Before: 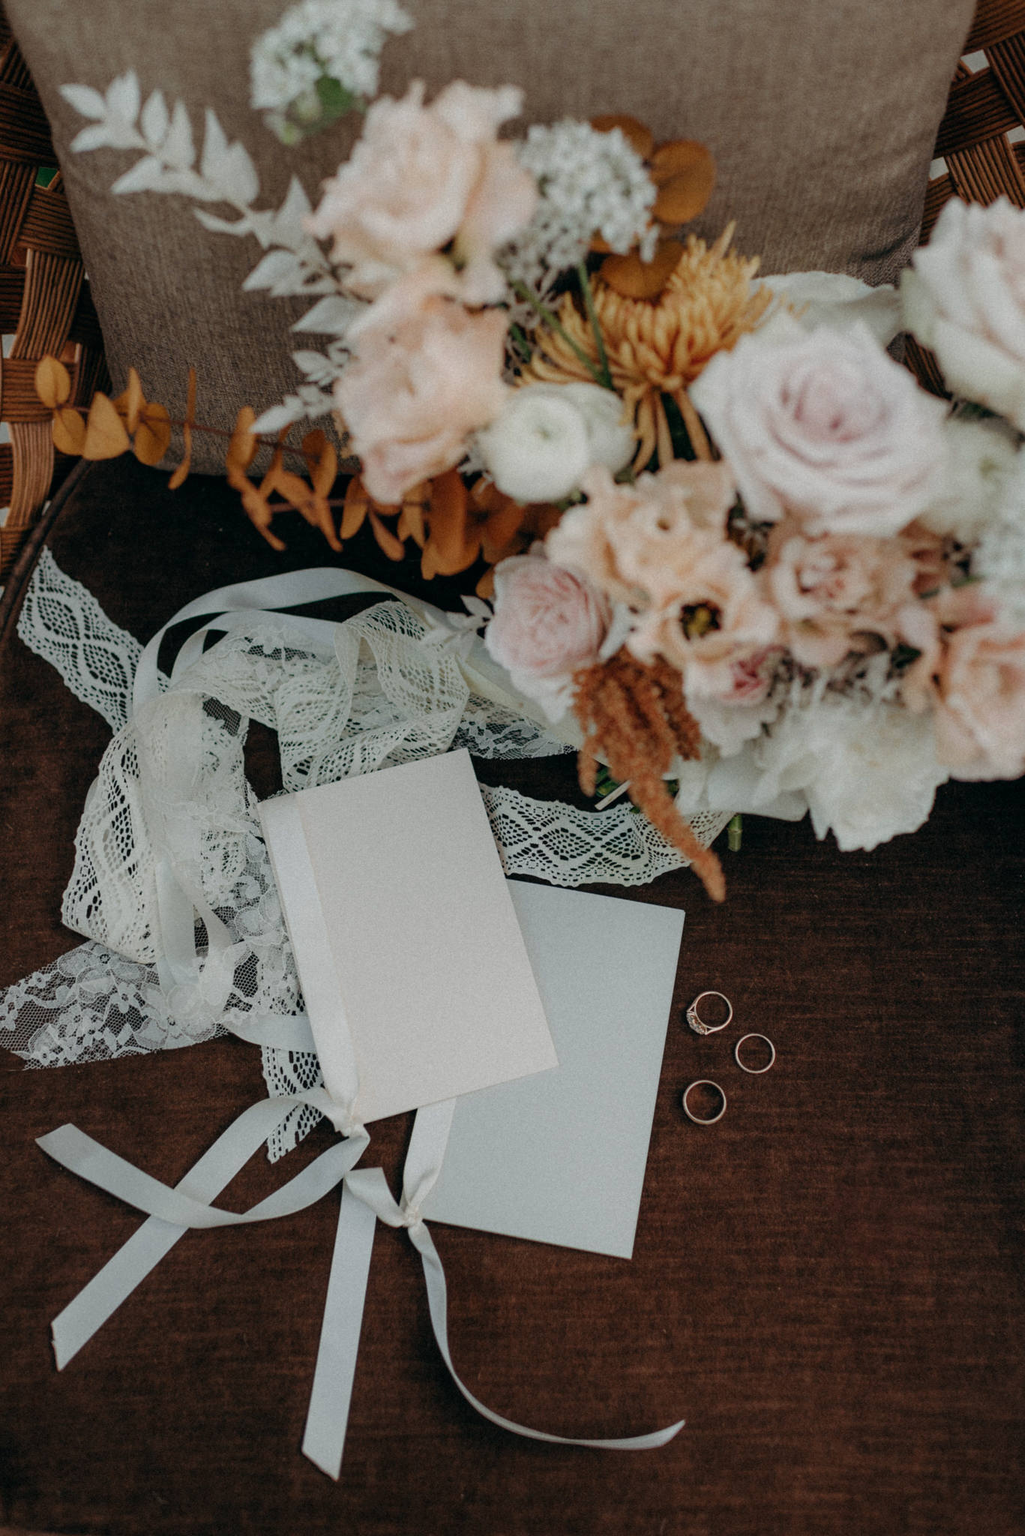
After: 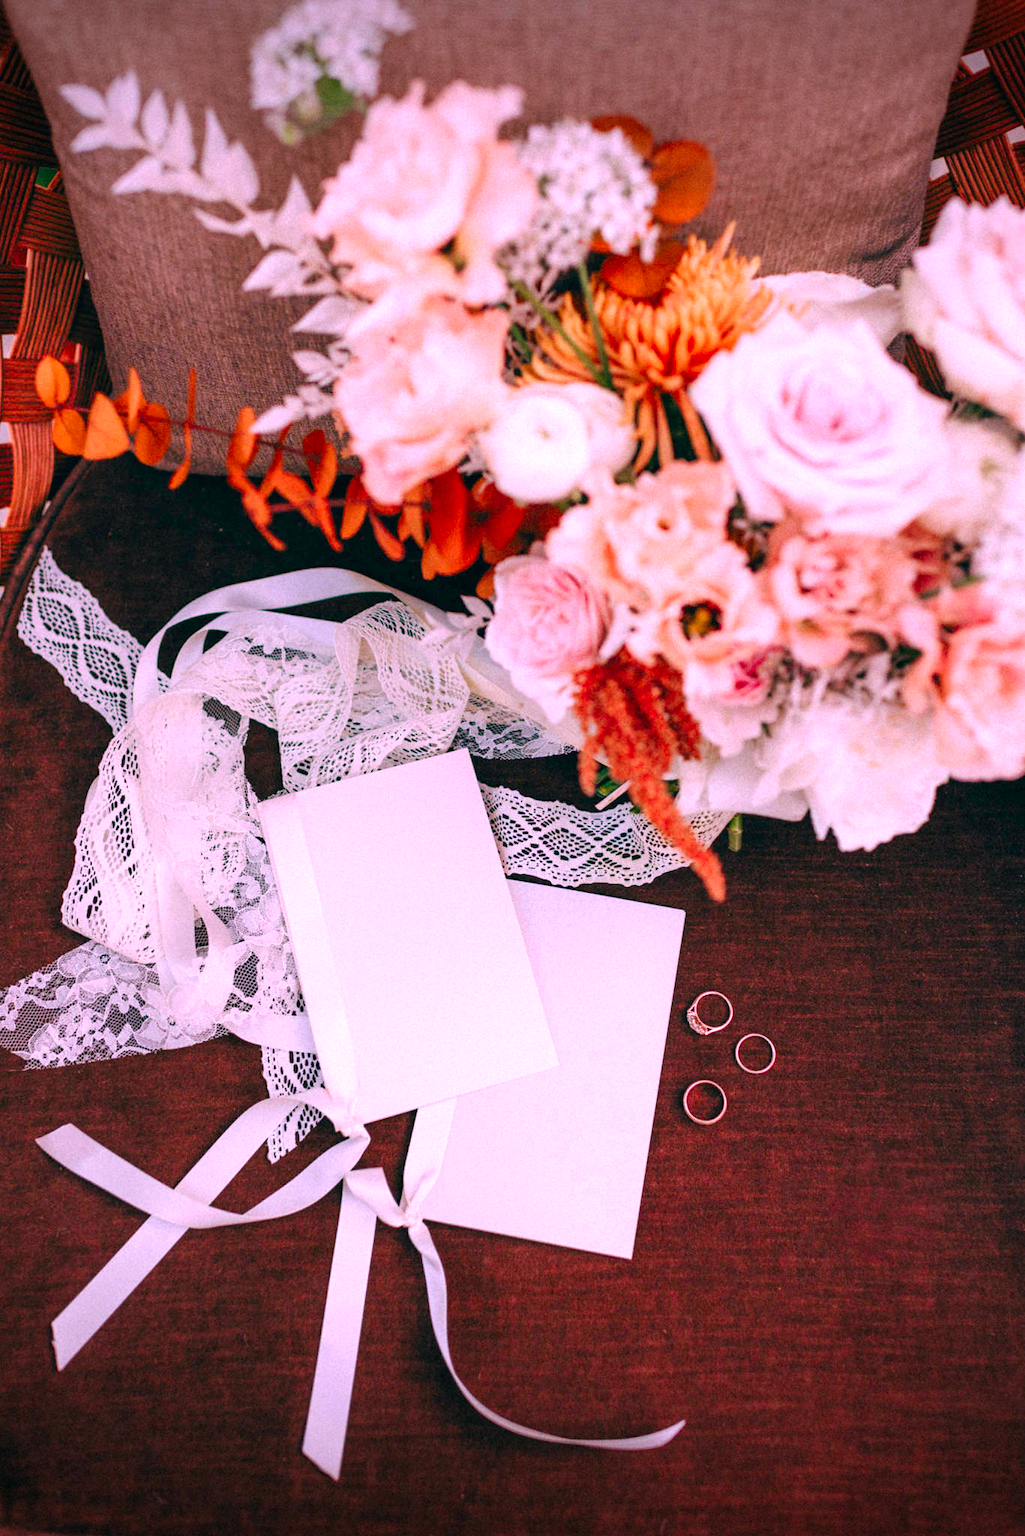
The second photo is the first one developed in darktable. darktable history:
vignetting: fall-off start 100.79%, brightness -0.571, saturation -0.002, width/height ratio 1.306
exposure: black level correction 0, exposure 1.102 EV, compensate exposure bias true, compensate highlight preservation false
color correction: highlights a* 19.31, highlights b* -11.69, saturation 1.7
